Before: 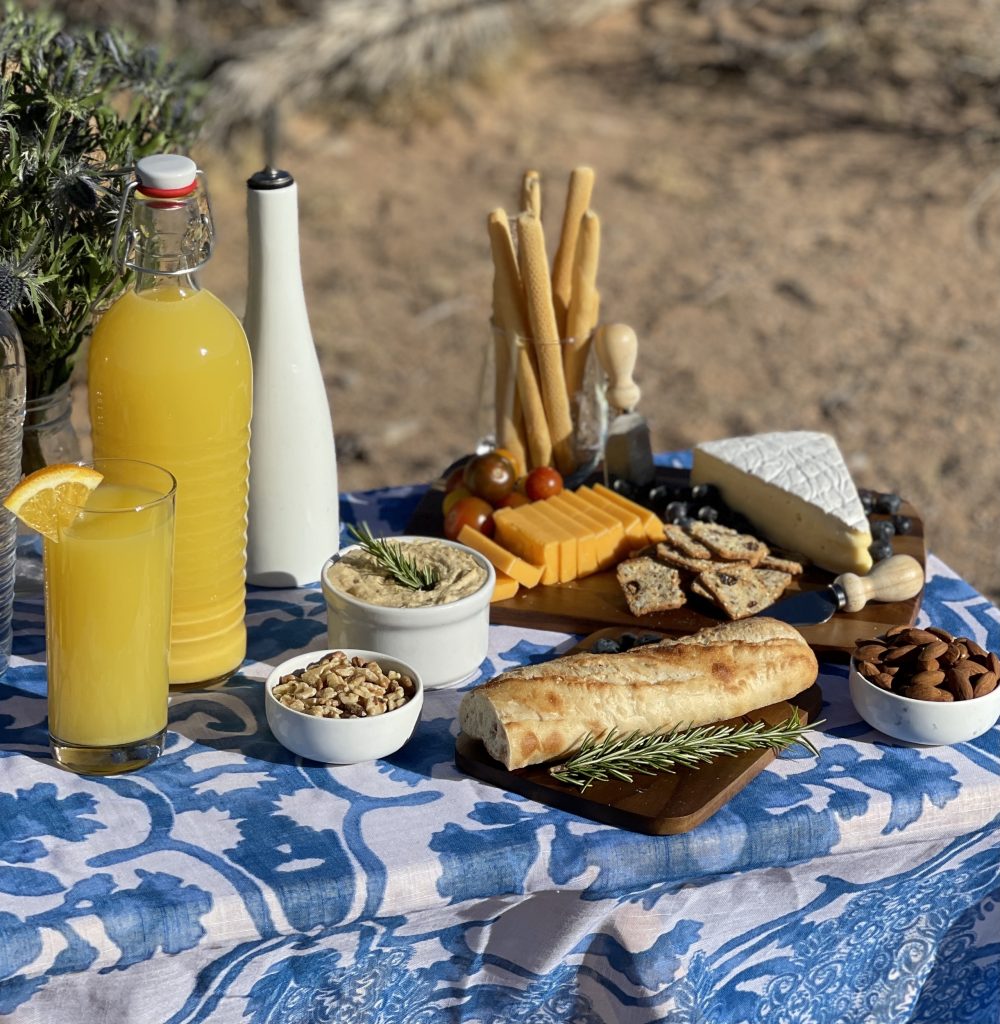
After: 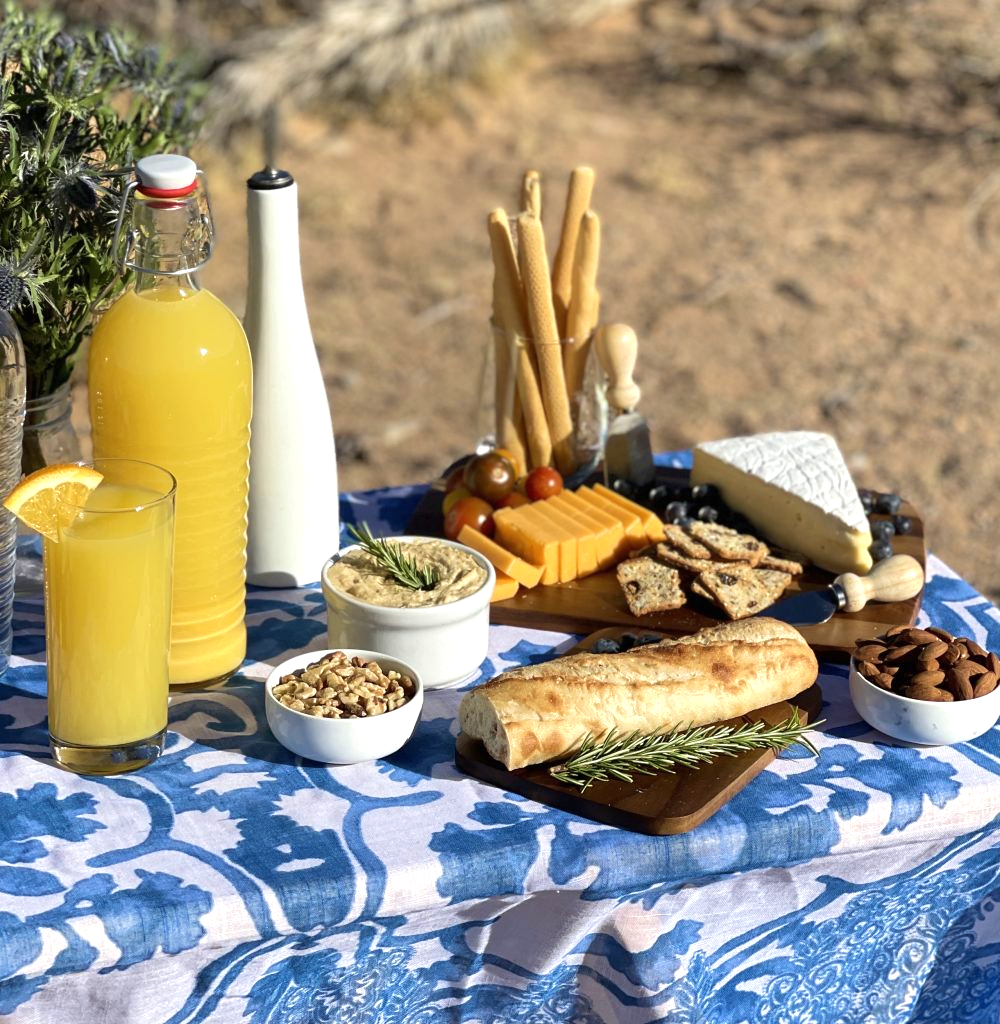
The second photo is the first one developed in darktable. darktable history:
velvia: on, module defaults
exposure: black level correction 0, exposure 0.498 EV, compensate highlight preservation false
